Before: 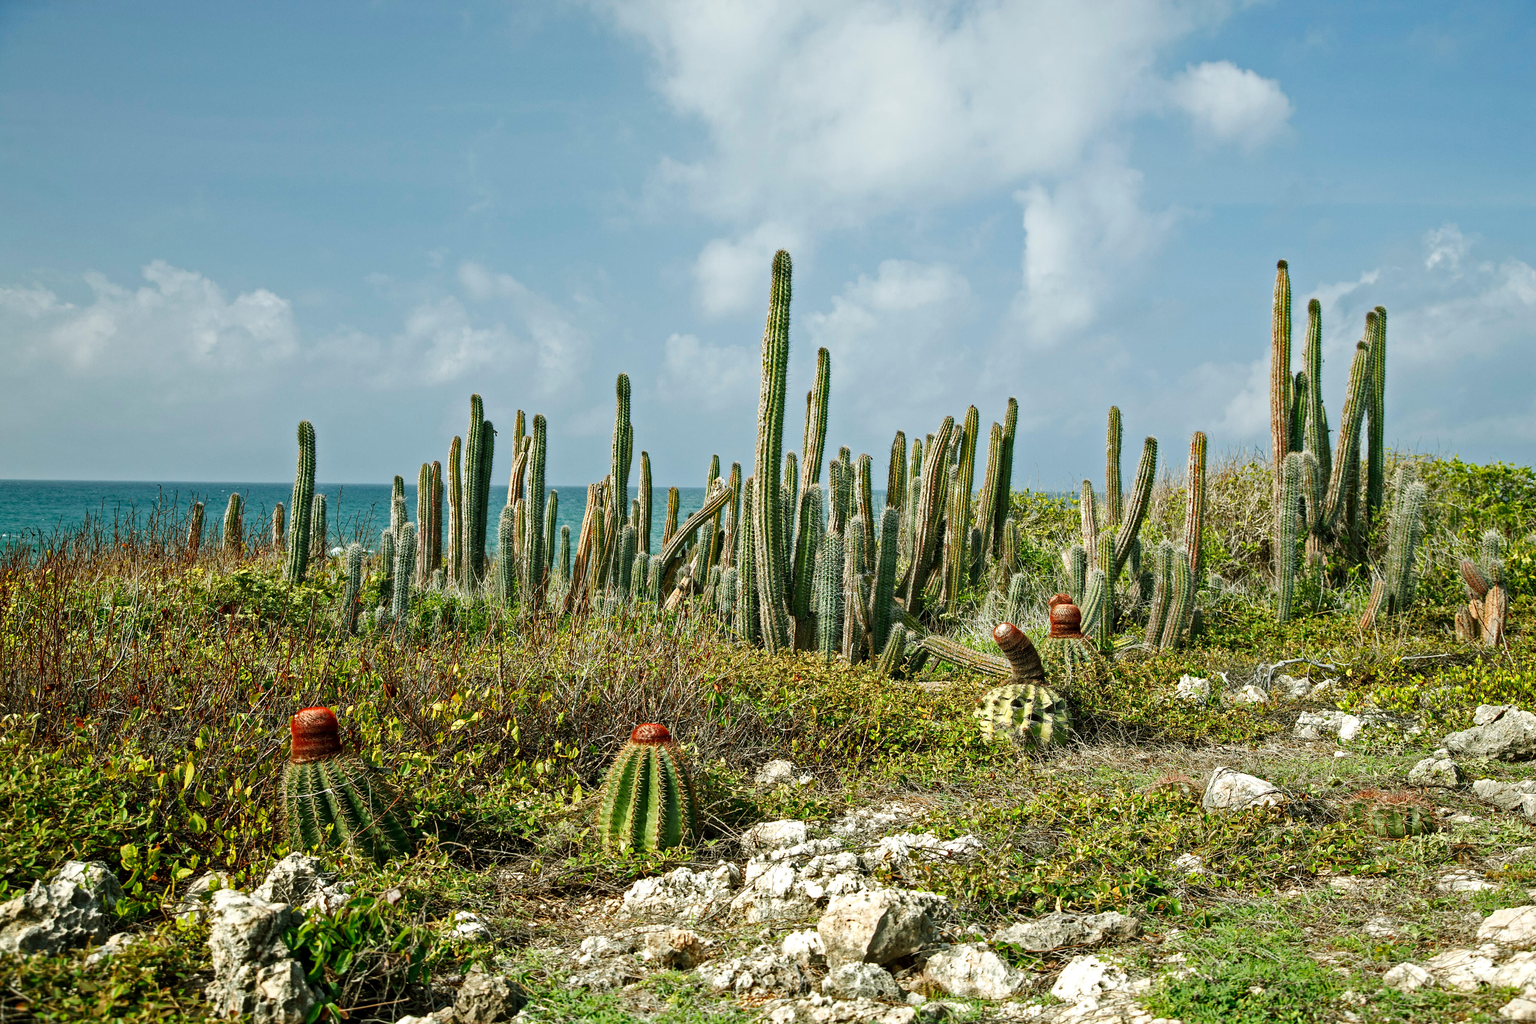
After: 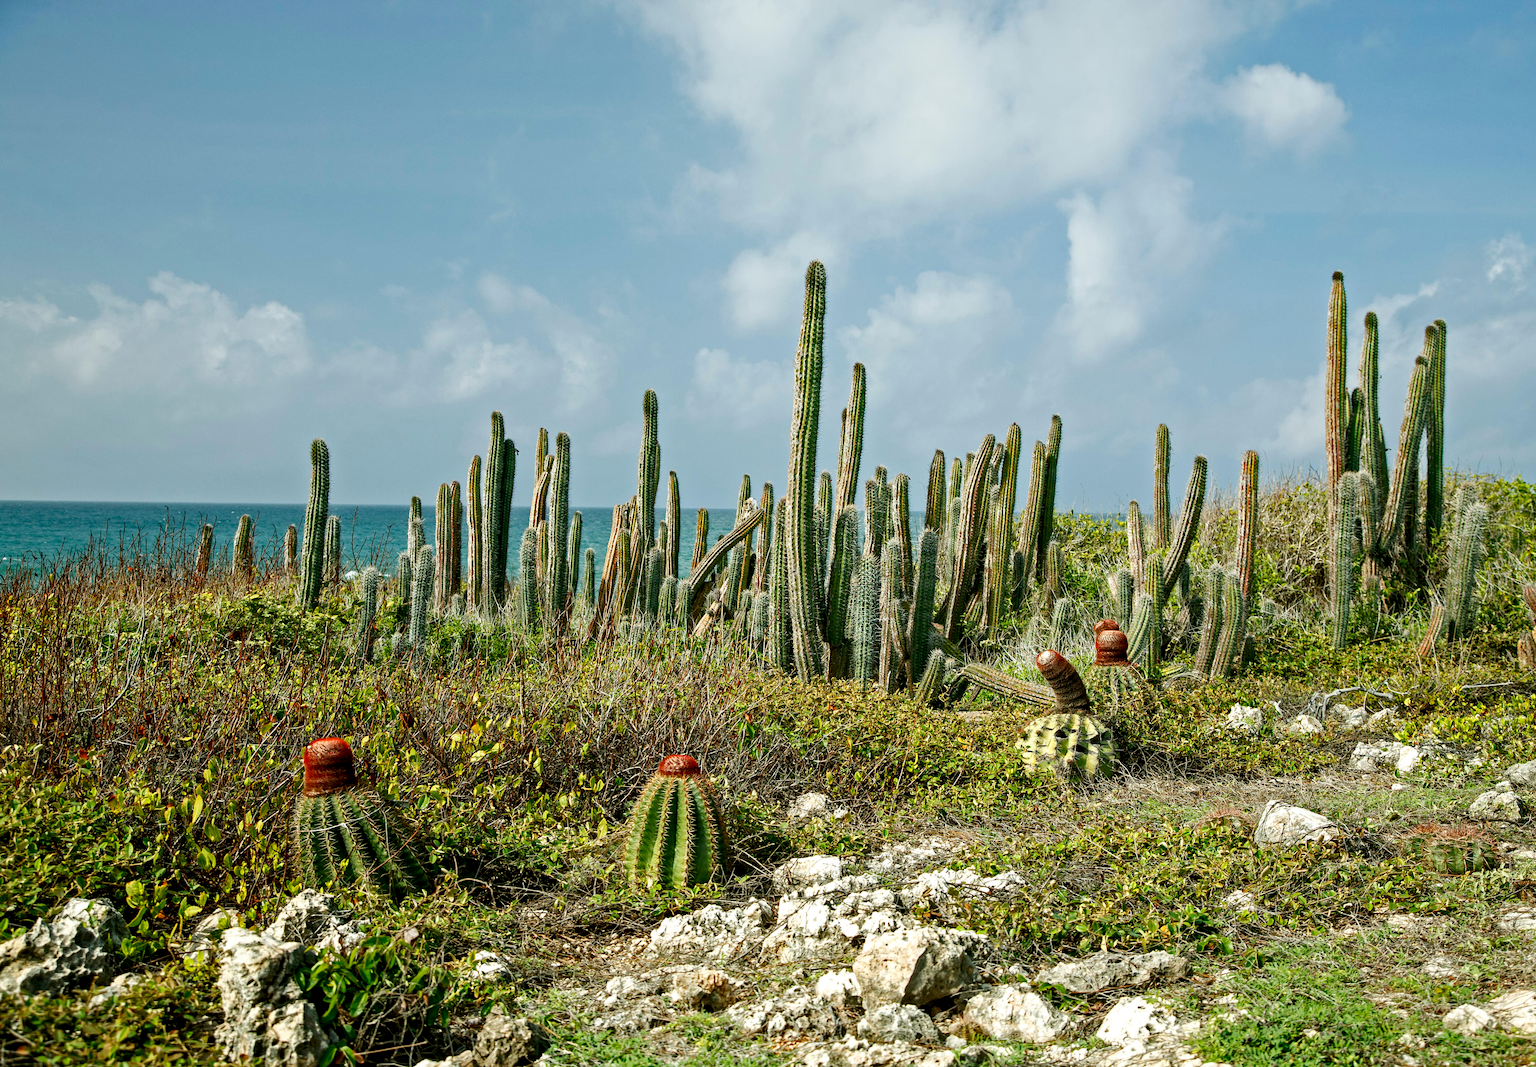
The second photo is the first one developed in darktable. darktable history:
exposure: black level correction 0.005, exposure 0.003 EV, compensate highlight preservation false
crop: right 4.102%, bottom 0.027%
